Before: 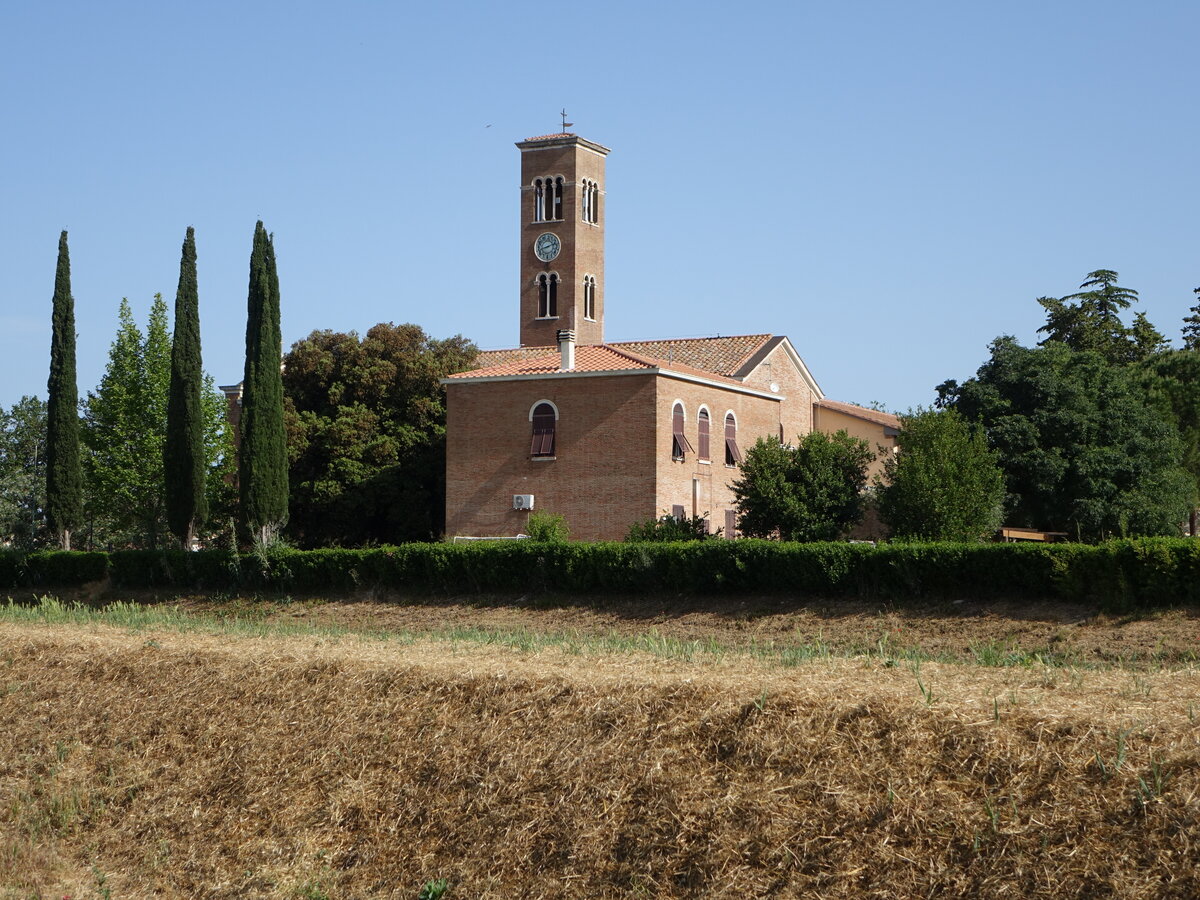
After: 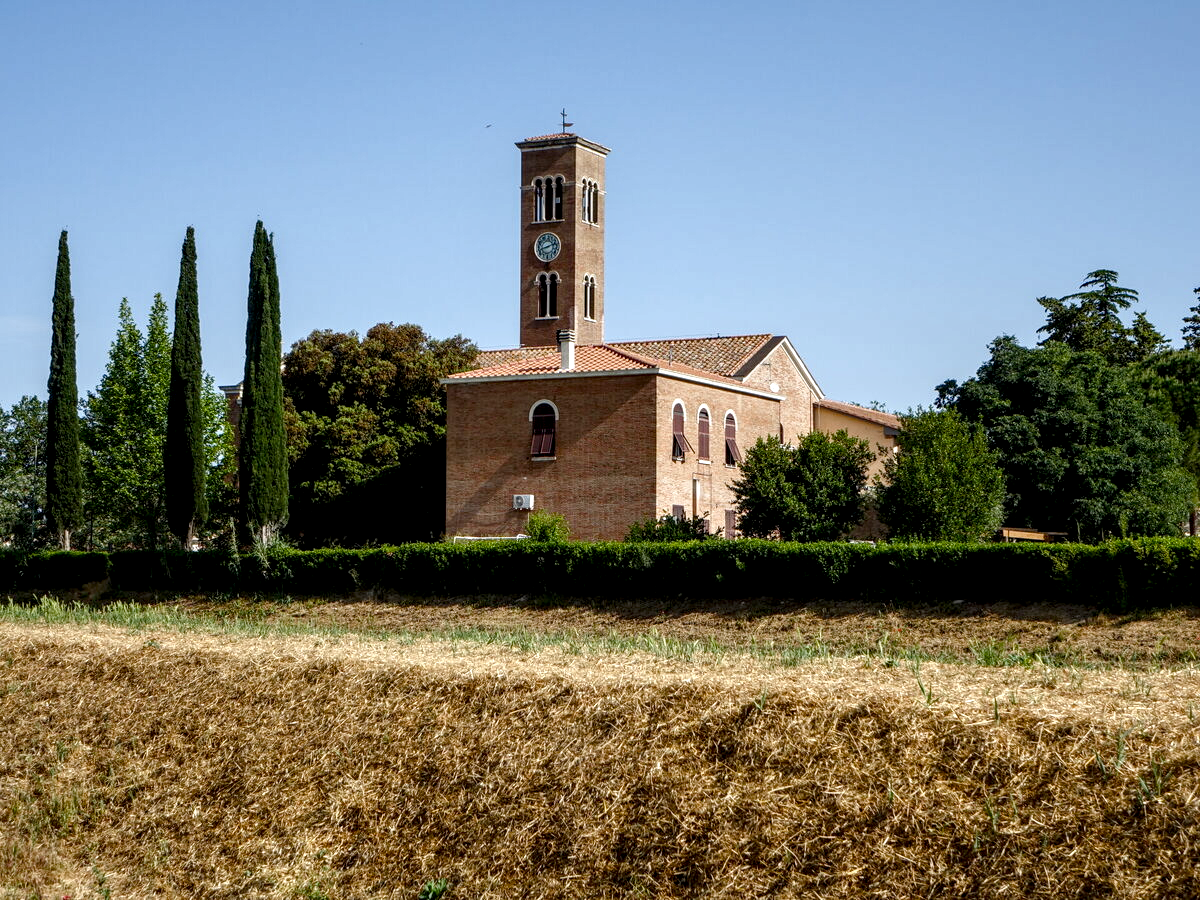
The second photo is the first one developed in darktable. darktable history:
local contrast: highlights 65%, shadows 54%, detail 169%, midtone range 0.514
color balance rgb: perceptual saturation grading › global saturation 20%, perceptual saturation grading › highlights -25%, perceptual saturation grading › shadows 50%
